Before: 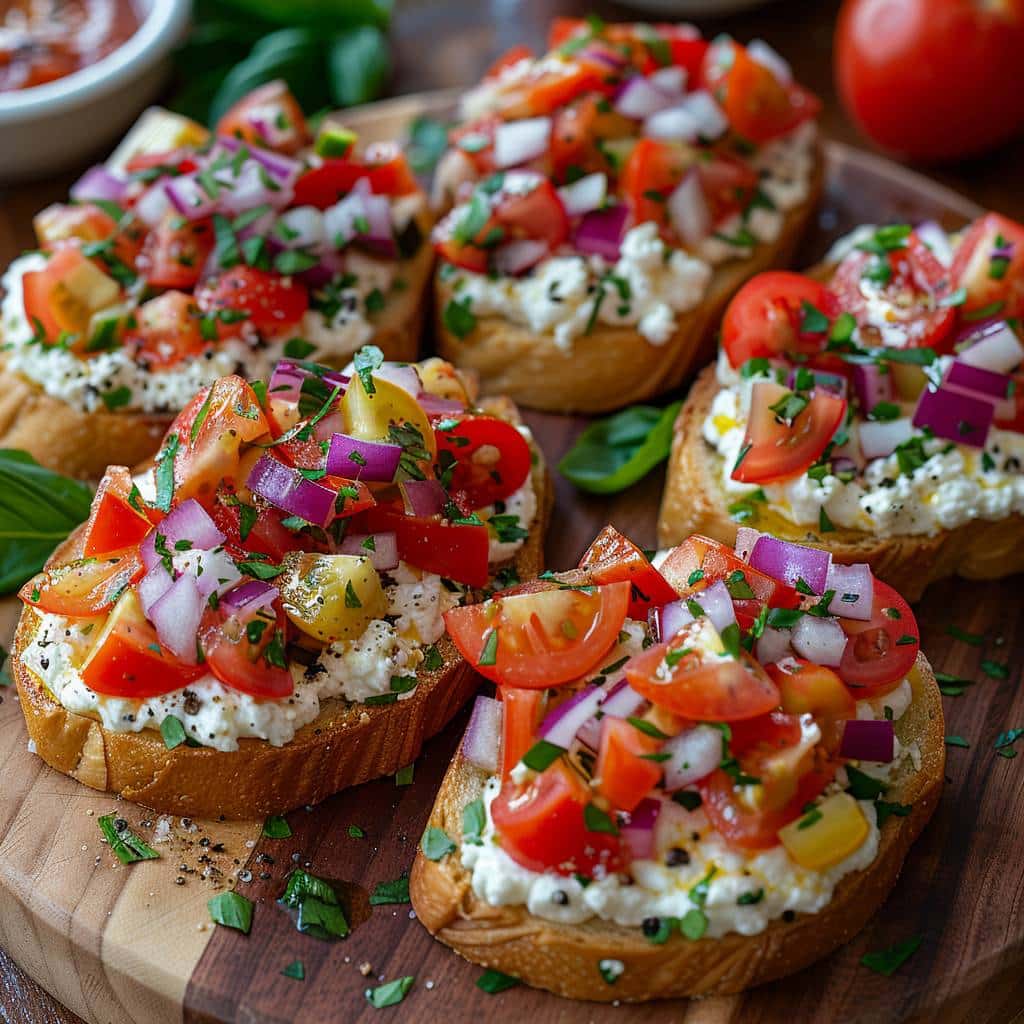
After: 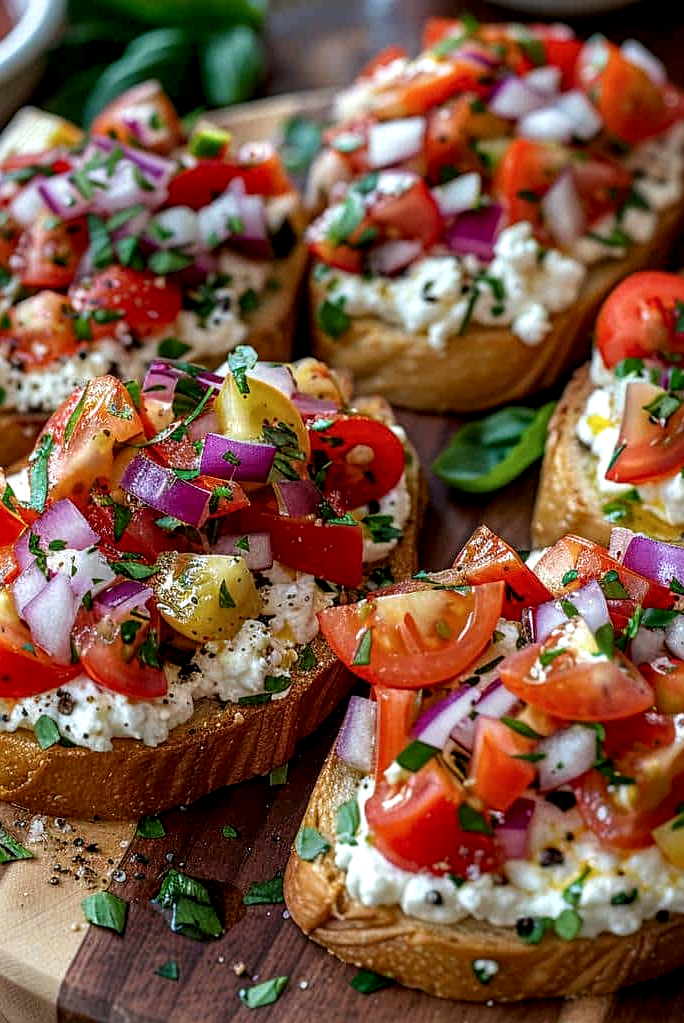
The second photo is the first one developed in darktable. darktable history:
local contrast: highlights 58%, detail 147%
sharpen: amount 0.213
crop and rotate: left 12.401%, right 20.77%
